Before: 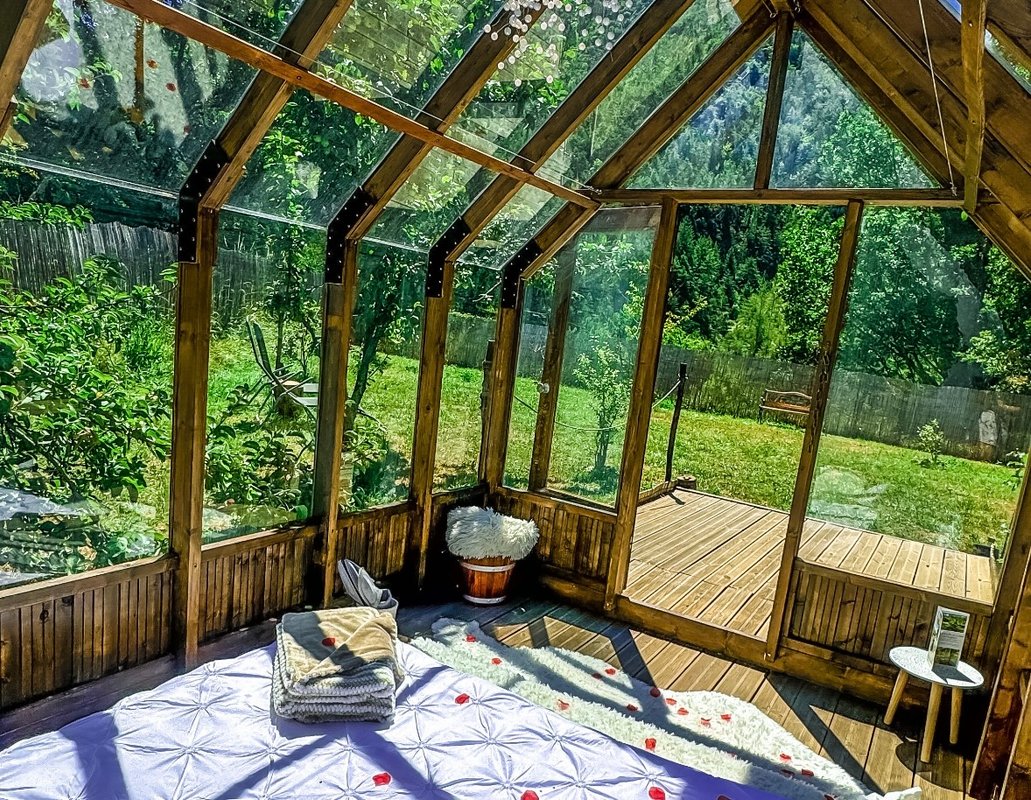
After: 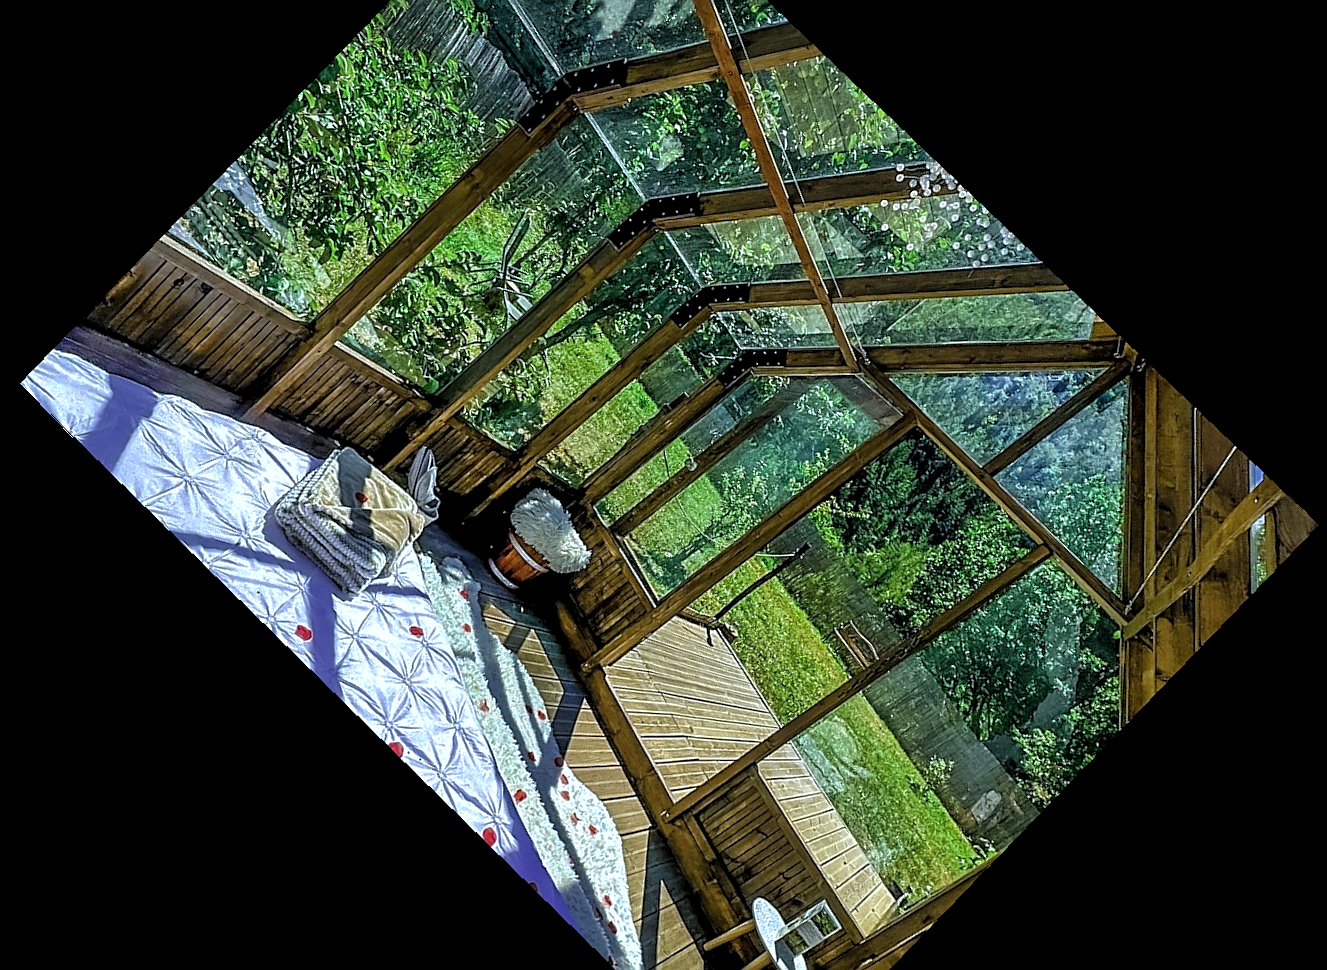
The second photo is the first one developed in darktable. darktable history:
crop and rotate: angle -46.26°, top 16.234%, right 0.912%, bottom 11.704%
rotate and perspective: rotation -2.22°, lens shift (horizontal) -0.022, automatic cropping off
shadows and highlights: on, module defaults
levels: levels [0.029, 0.545, 0.971]
sharpen: on, module defaults
exposure: compensate highlight preservation false
white balance: red 0.924, blue 1.095
